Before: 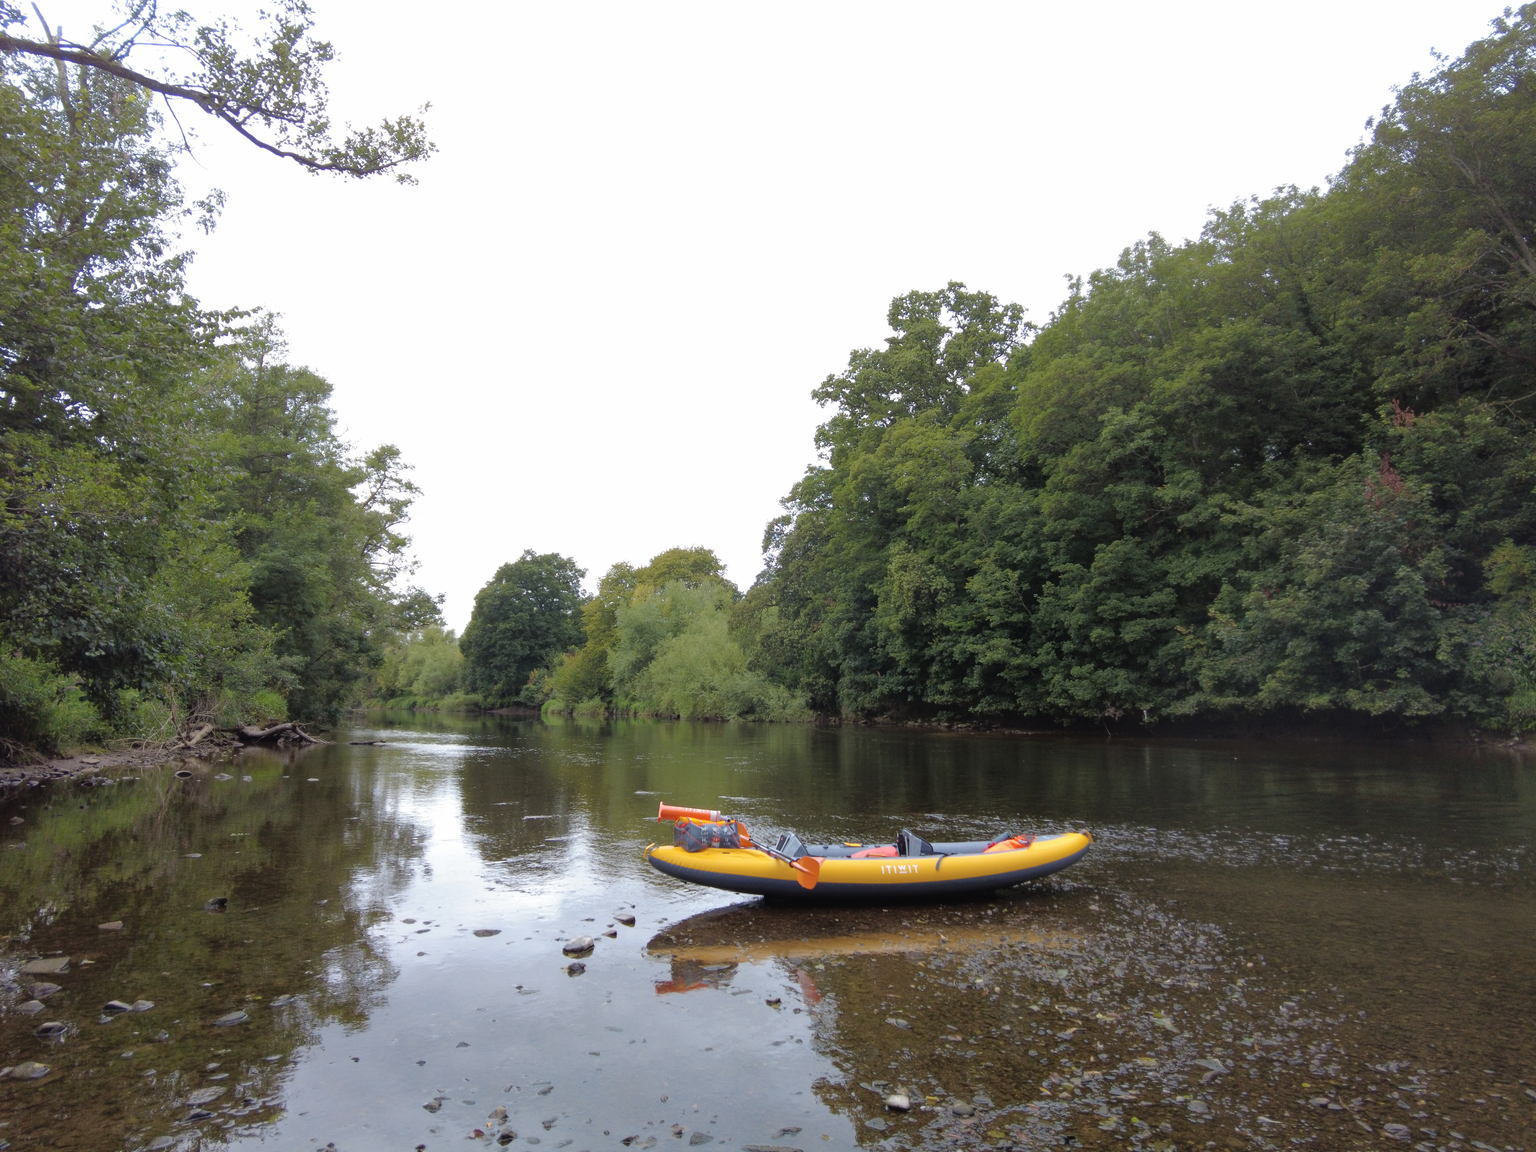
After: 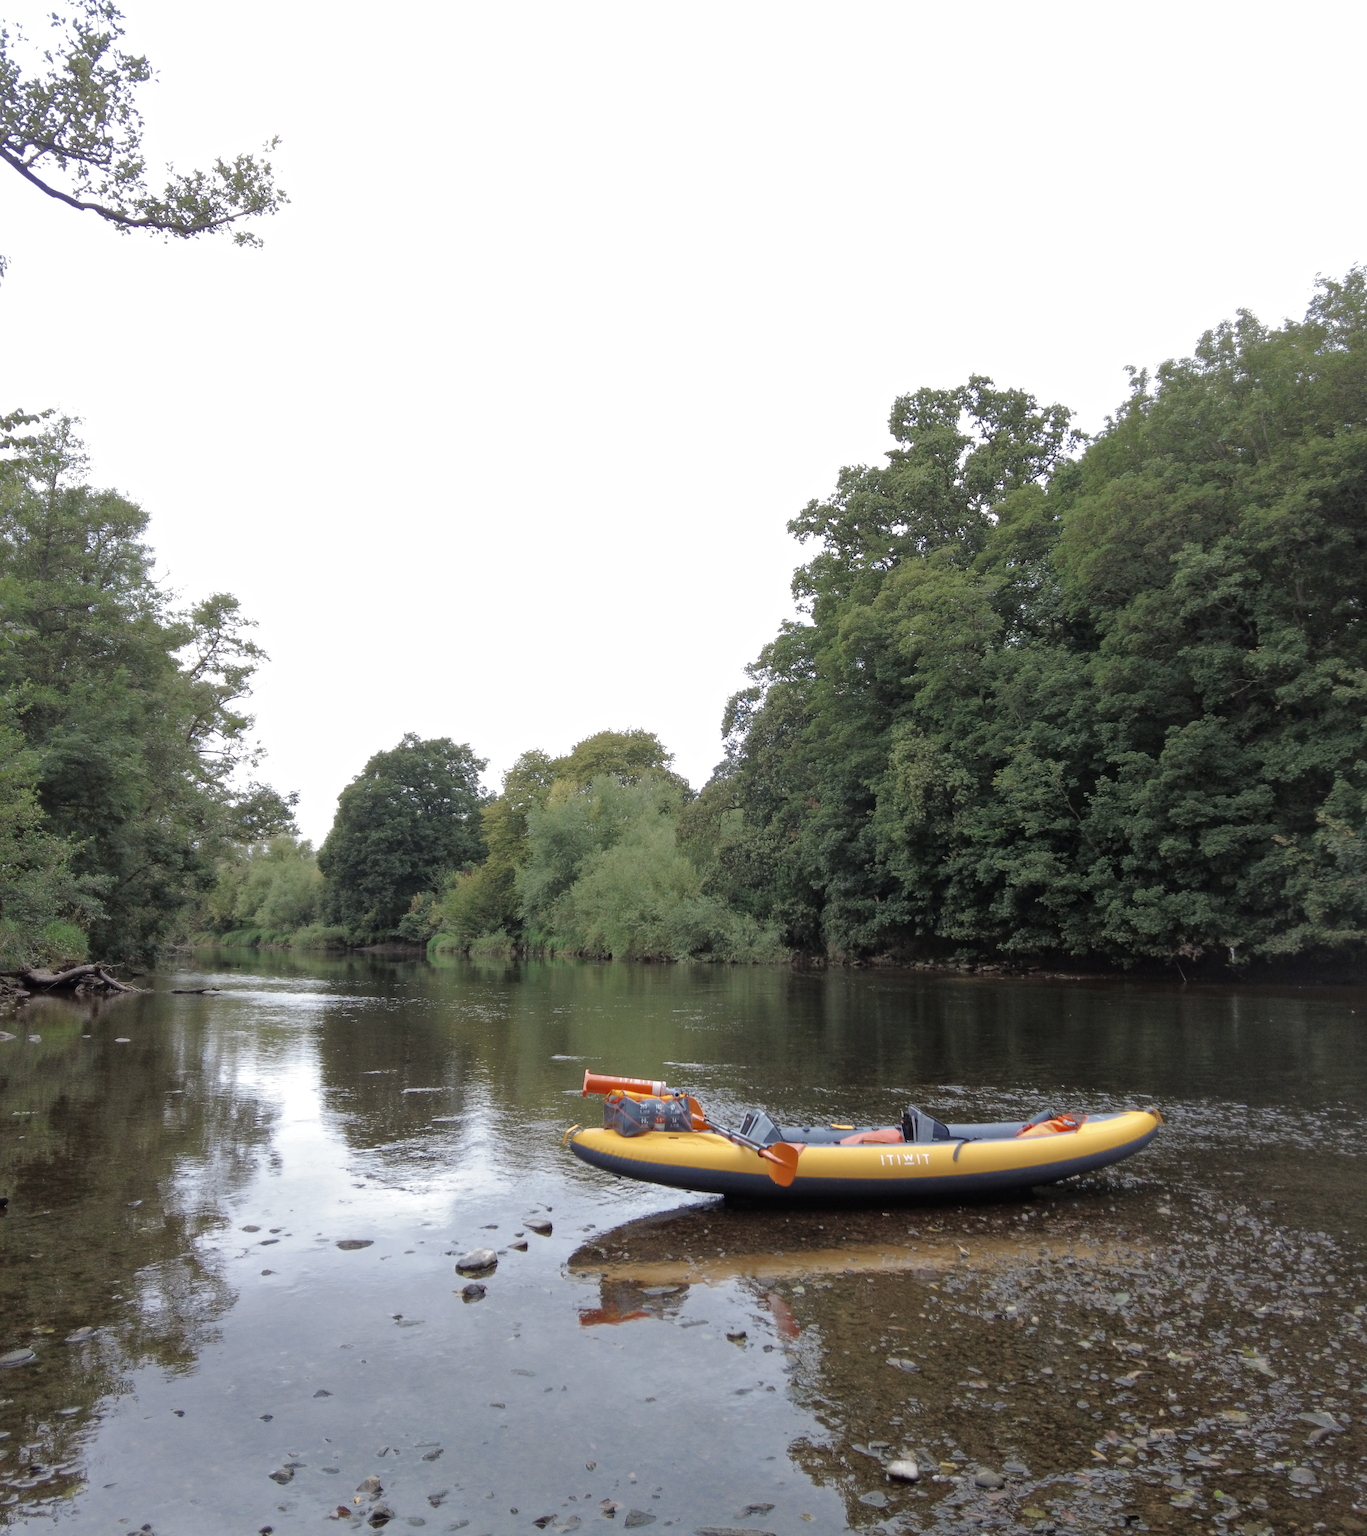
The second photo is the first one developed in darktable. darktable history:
local contrast: mode bilateral grid, contrast 20, coarseness 50, detail 119%, midtone range 0.2
crop and rotate: left 14.419%, right 18.833%
color zones: curves: ch0 [(0, 0.5) (0.125, 0.4) (0.25, 0.5) (0.375, 0.4) (0.5, 0.4) (0.625, 0.35) (0.75, 0.35) (0.875, 0.5)]; ch1 [(0, 0.35) (0.125, 0.45) (0.25, 0.35) (0.375, 0.35) (0.5, 0.35) (0.625, 0.35) (0.75, 0.45) (0.875, 0.35)]; ch2 [(0, 0.6) (0.125, 0.5) (0.25, 0.5) (0.375, 0.6) (0.5, 0.6) (0.625, 0.5) (0.75, 0.5) (0.875, 0.5)]
